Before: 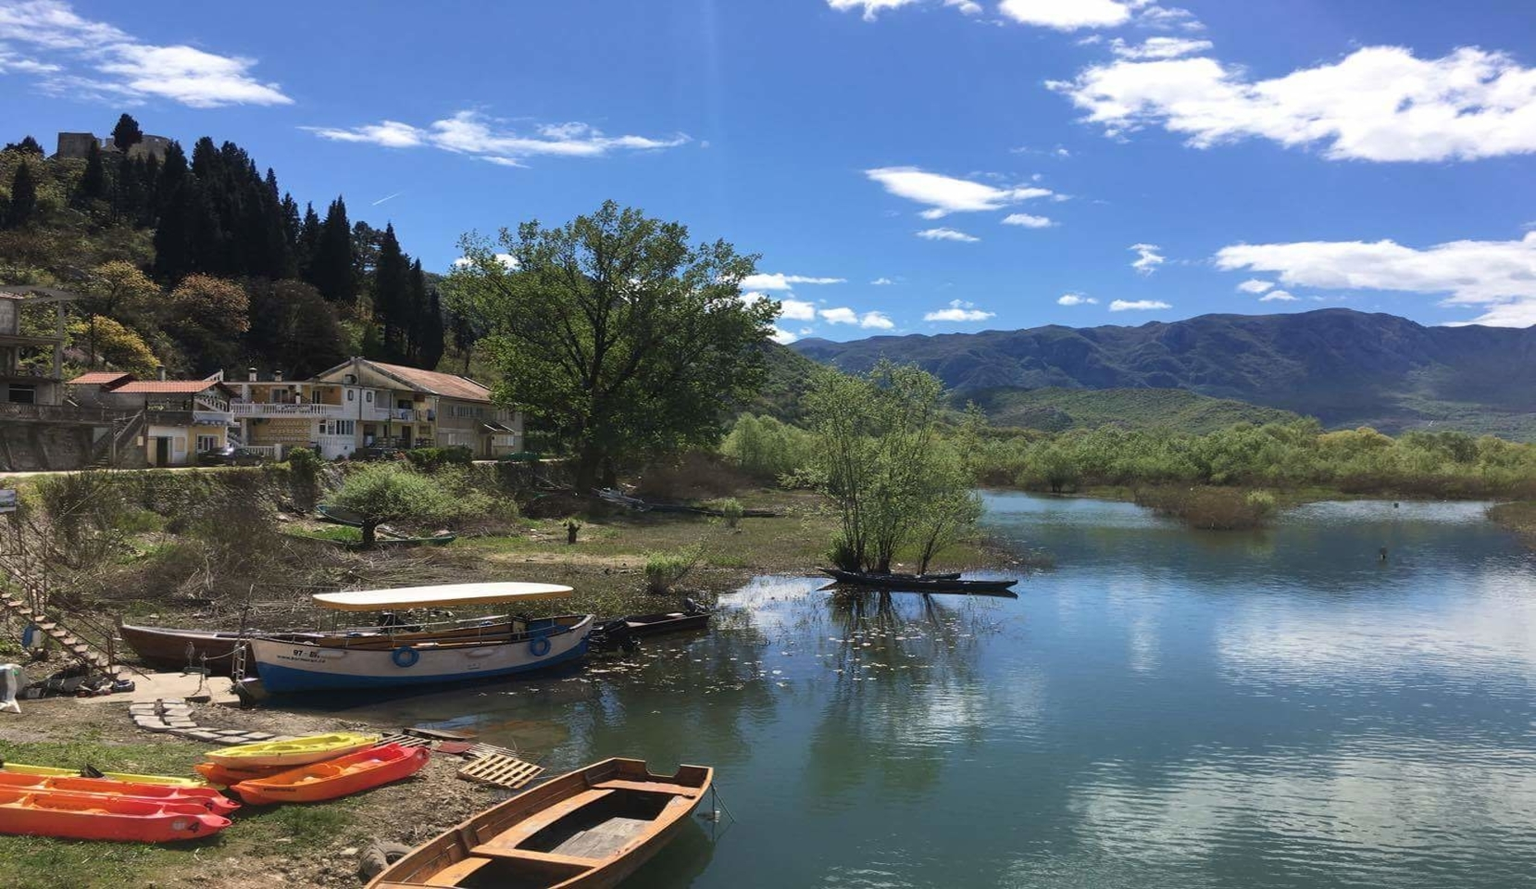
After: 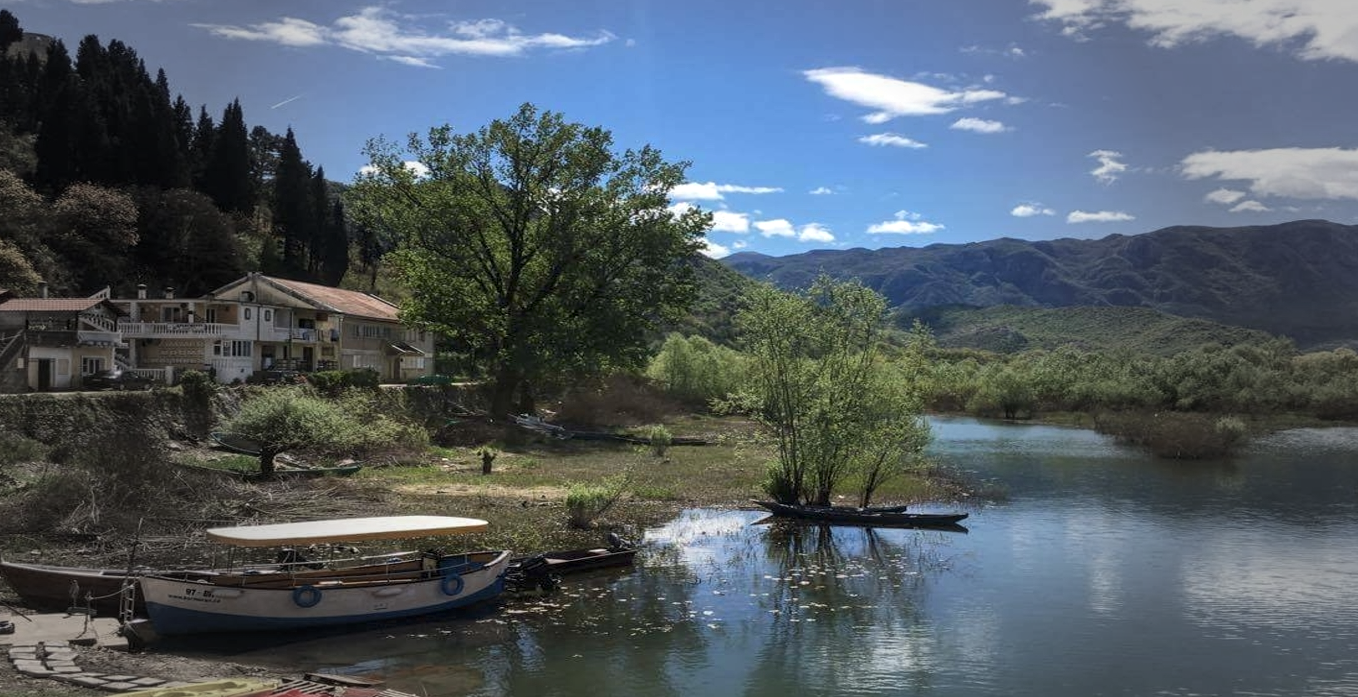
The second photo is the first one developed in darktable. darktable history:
local contrast: on, module defaults
crop: left 7.909%, top 11.86%, right 10.181%, bottom 15.447%
vignetting: fall-off start 39.42%, fall-off radius 39.89%
